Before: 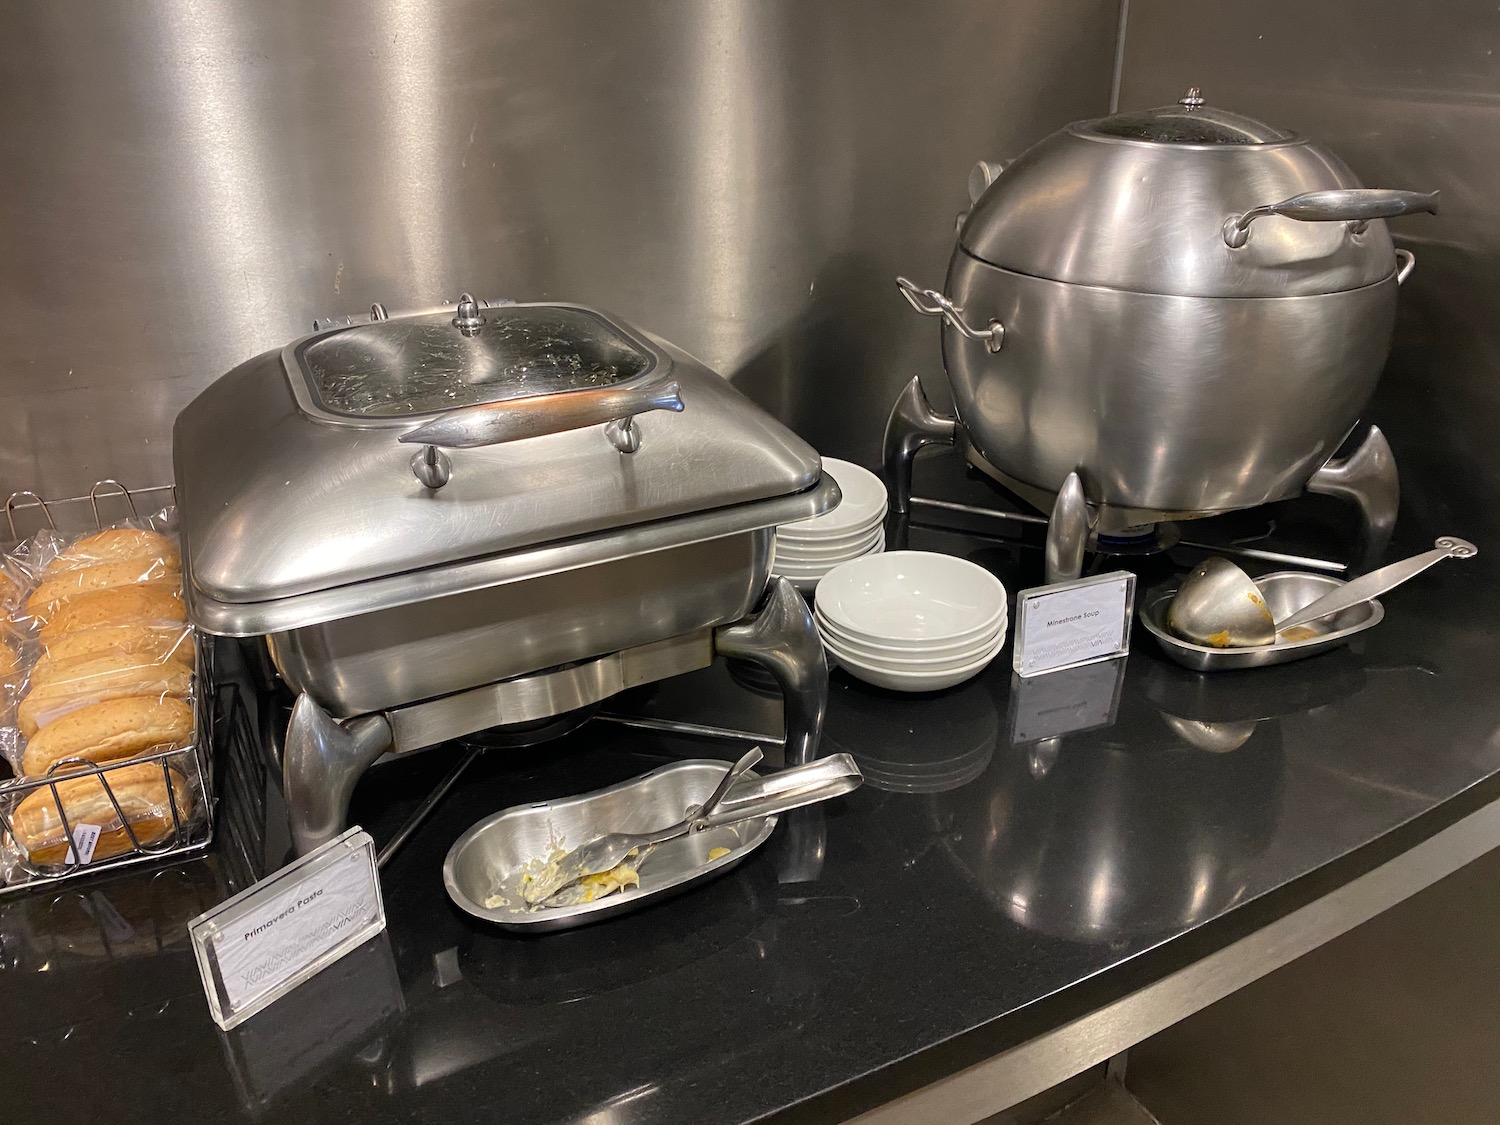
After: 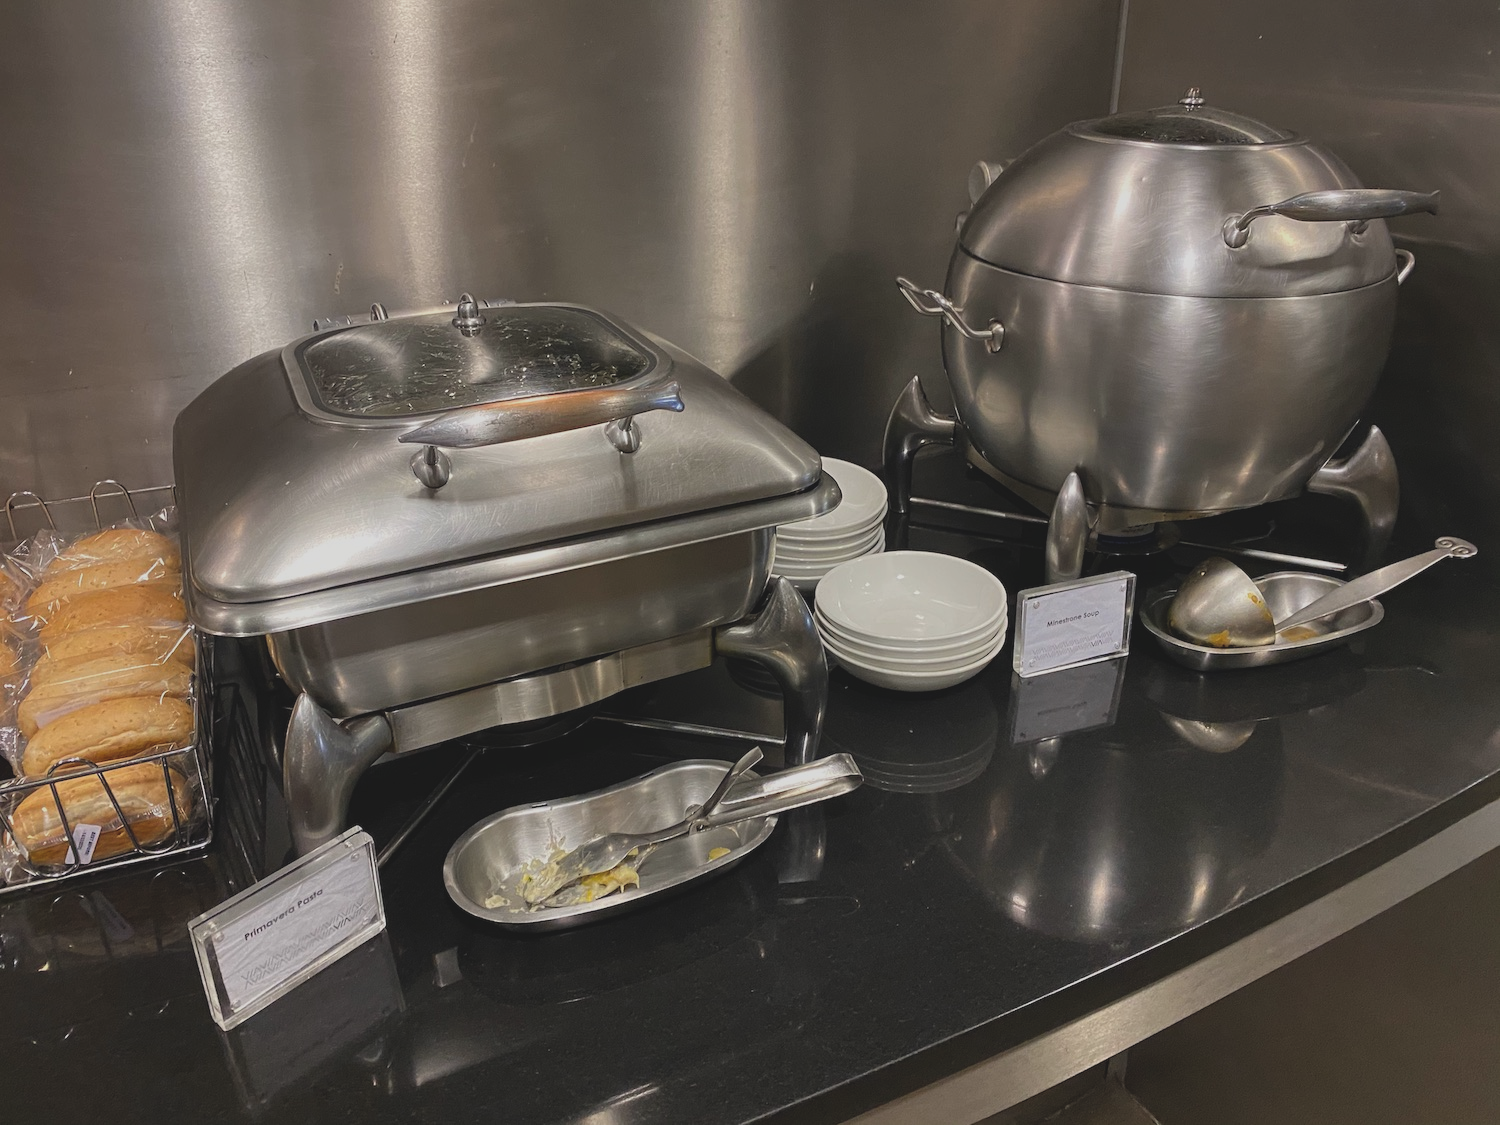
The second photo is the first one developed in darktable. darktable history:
exposure: black level correction -0.015, exposure -0.531 EV, compensate highlight preservation false
